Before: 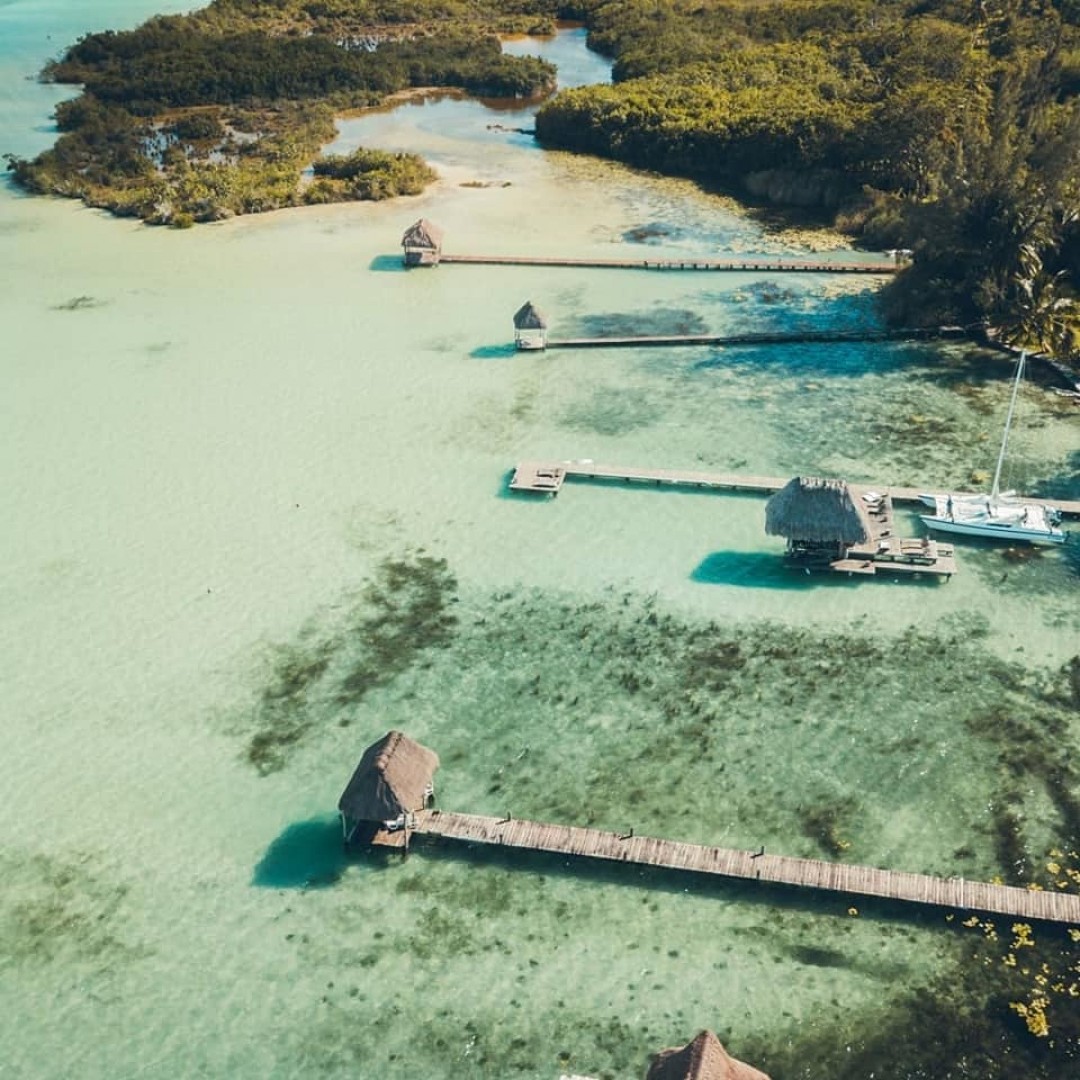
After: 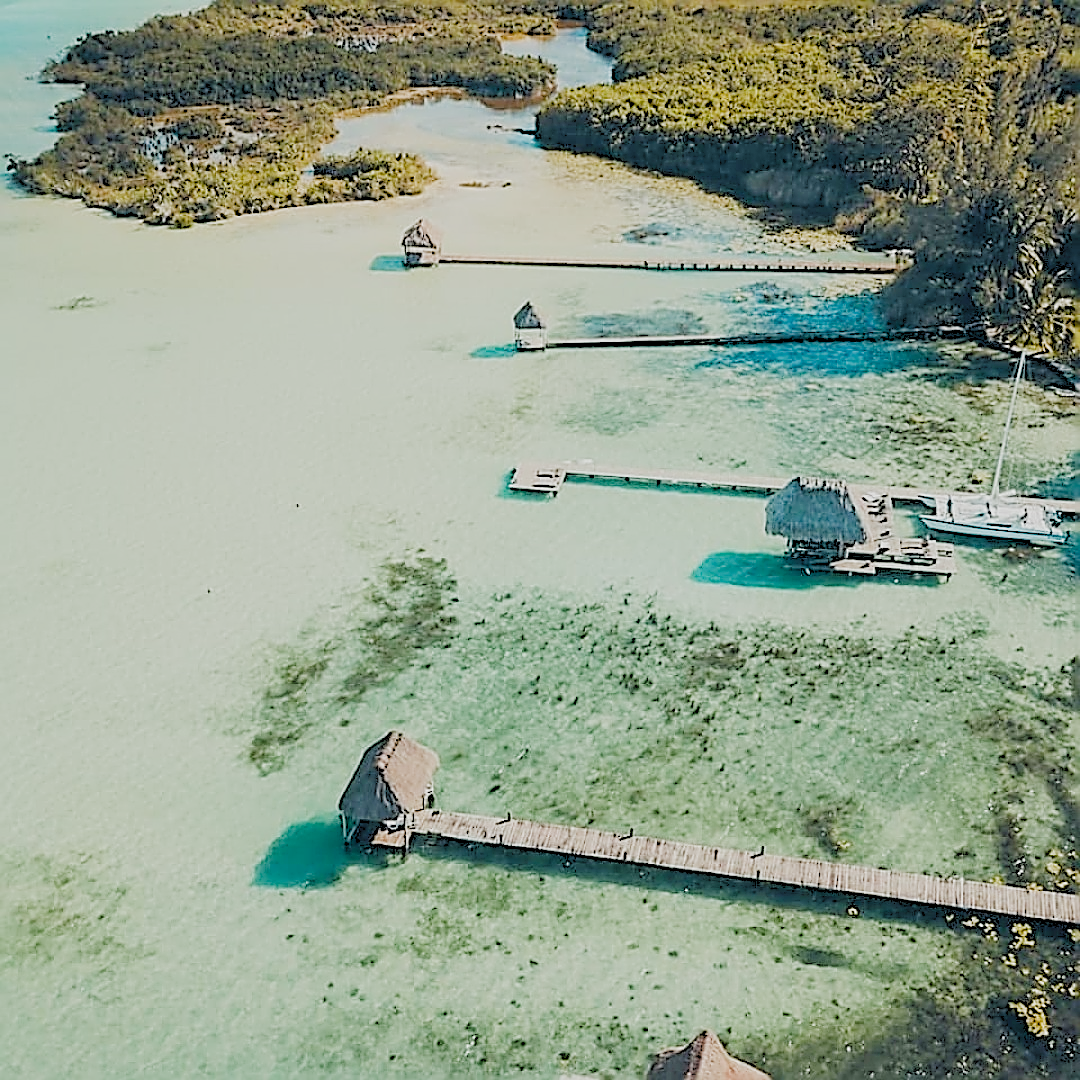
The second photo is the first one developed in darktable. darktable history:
levels: levels [0.072, 0.414, 0.976]
tone equalizer: -8 EV 0.281 EV, -7 EV 0.394 EV, -6 EV 0.432 EV, -5 EV 0.238 EV, -3 EV -0.276 EV, -2 EV -0.414 EV, -1 EV -0.401 EV, +0 EV -0.271 EV
filmic rgb: black relative exposure -6.6 EV, white relative exposure 4.71 EV, hardness 3.12, contrast 0.795, preserve chrominance no, color science v5 (2021), contrast in shadows safe, contrast in highlights safe
sharpen: amount 1.989
